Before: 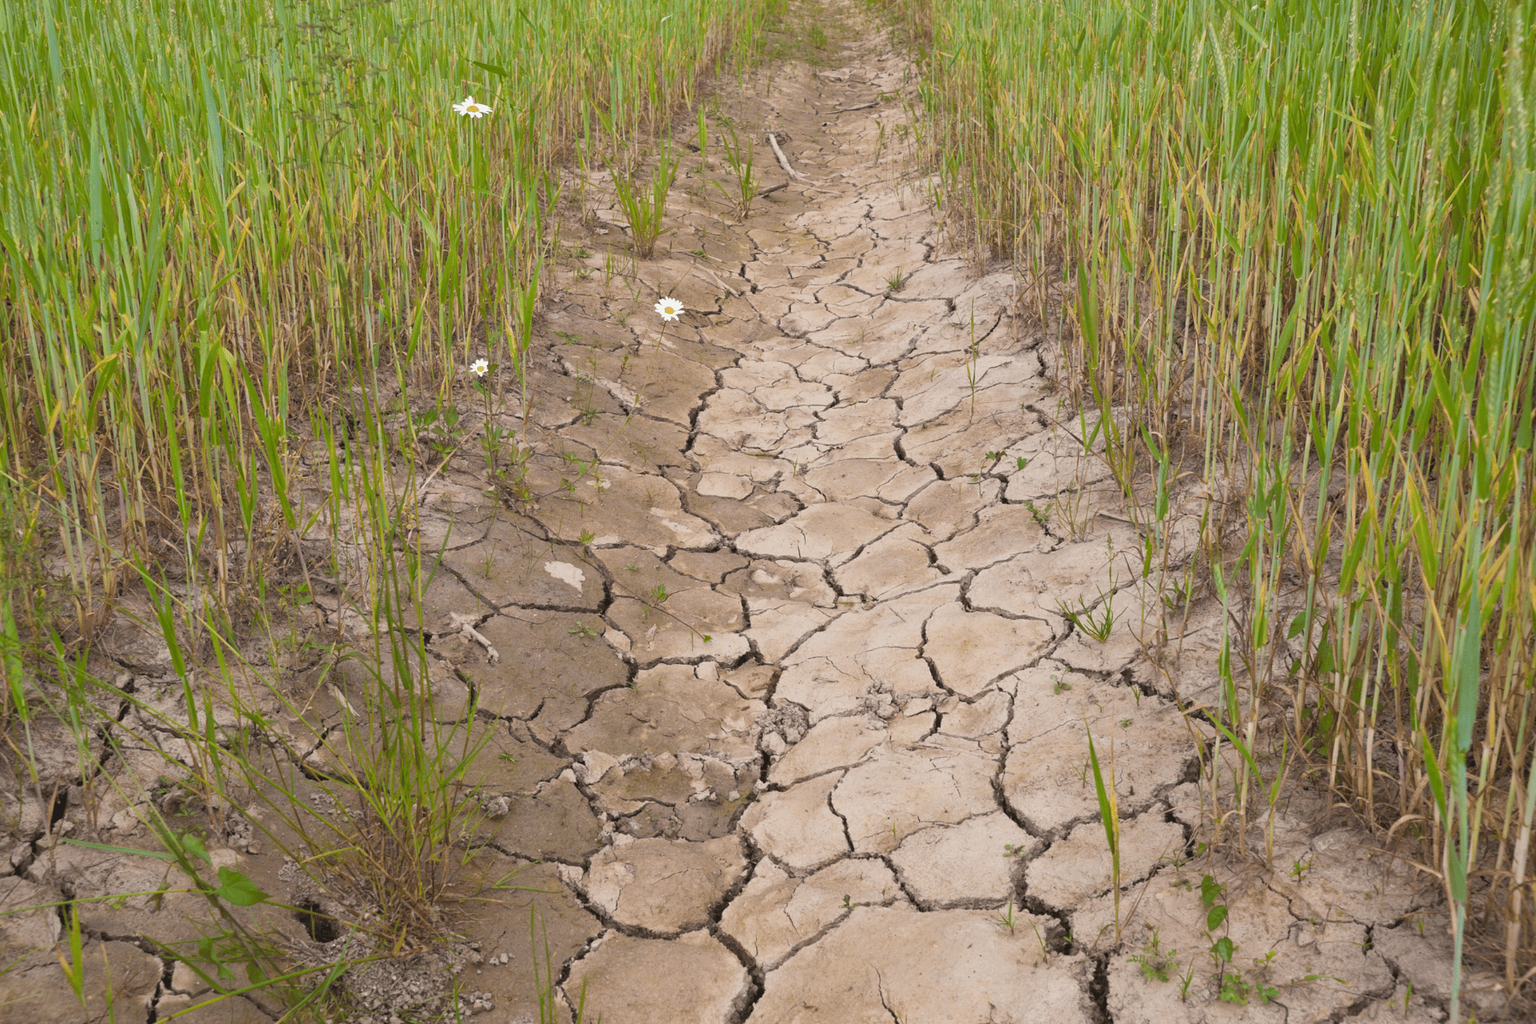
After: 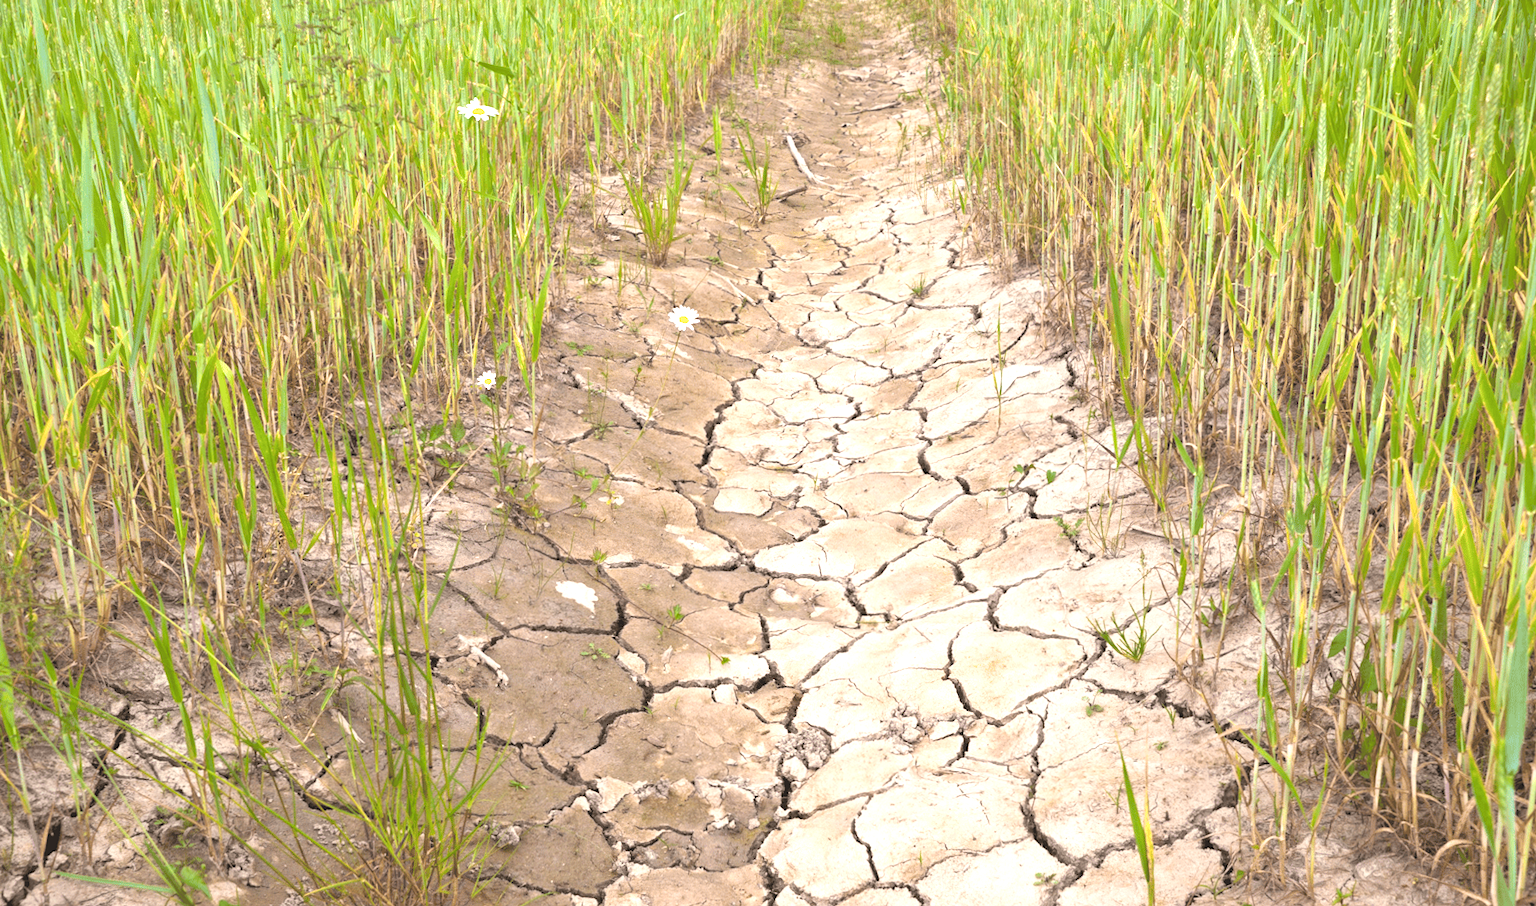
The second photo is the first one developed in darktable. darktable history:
crop and rotate: angle 0.305°, left 0.29%, right 2.691%, bottom 14.139%
exposure: black level correction 0, exposure 1 EV, compensate exposure bias true, compensate highlight preservation false
levels: levels [0.026, 0.507, 0.987]
